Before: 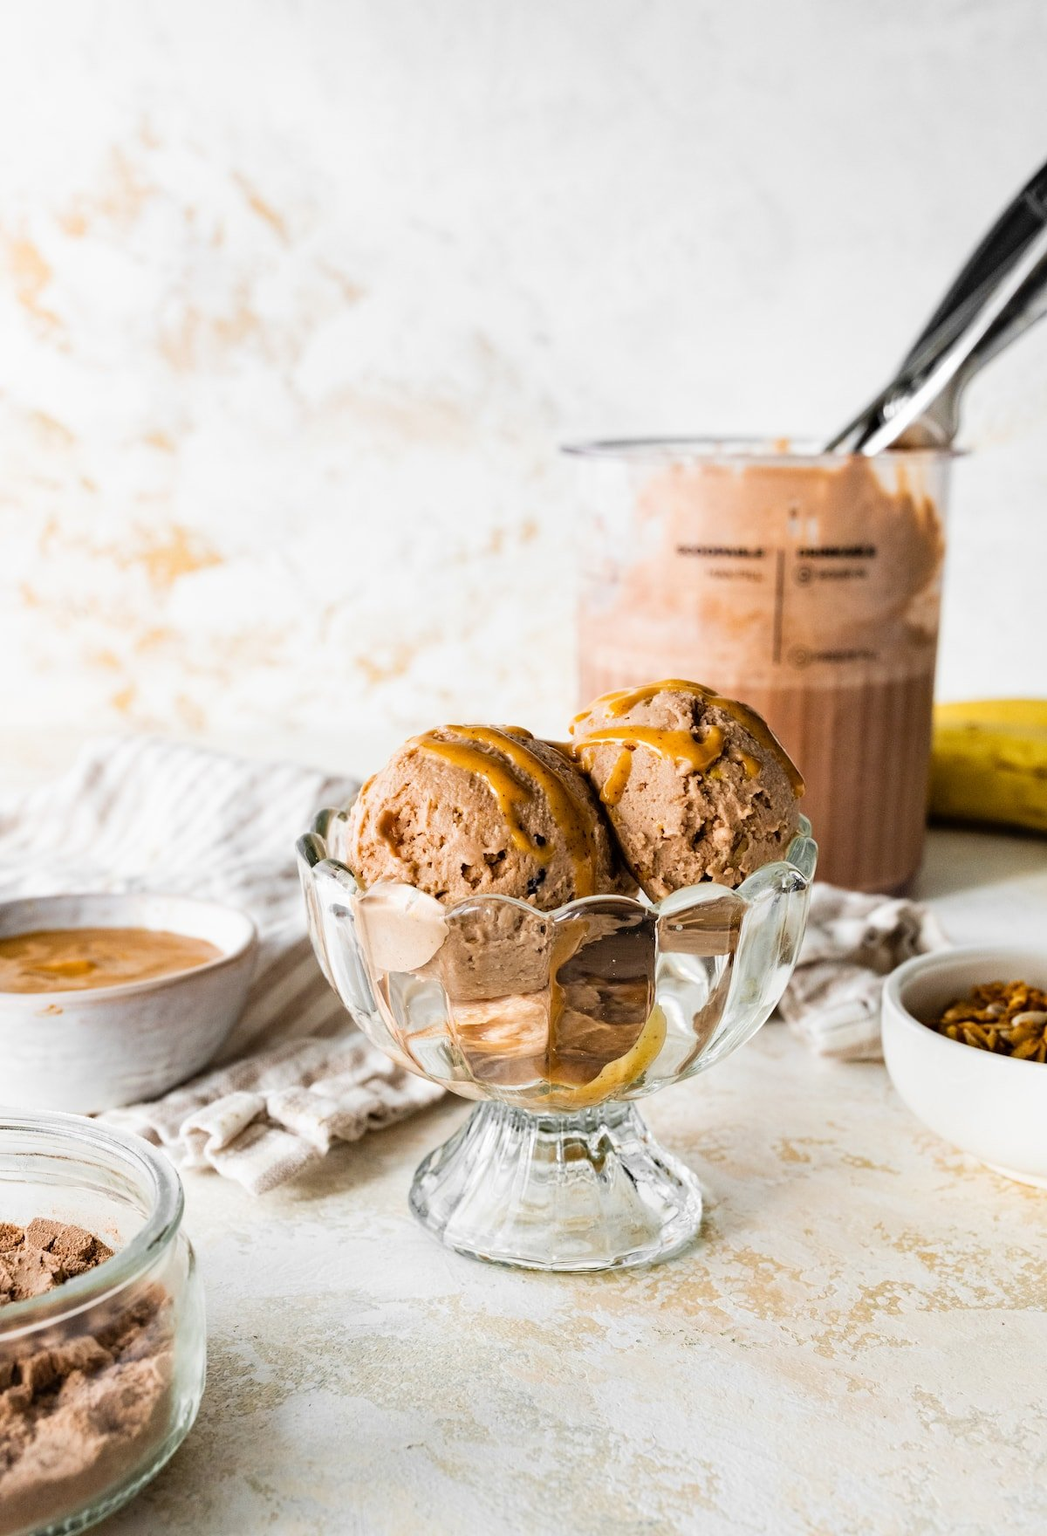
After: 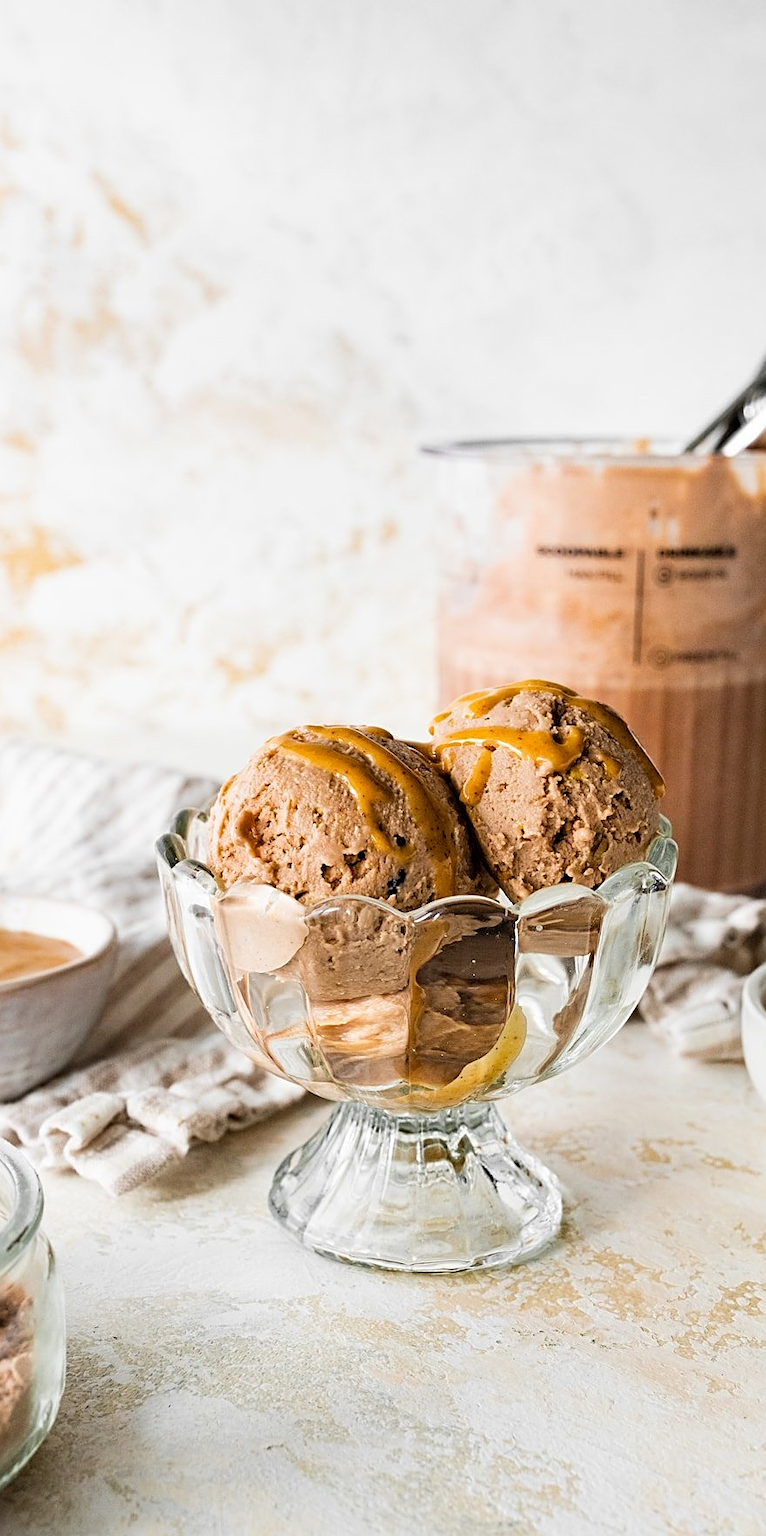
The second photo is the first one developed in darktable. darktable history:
sharpen: on, module defaults
crop: left 13.443%, right 13.31%
